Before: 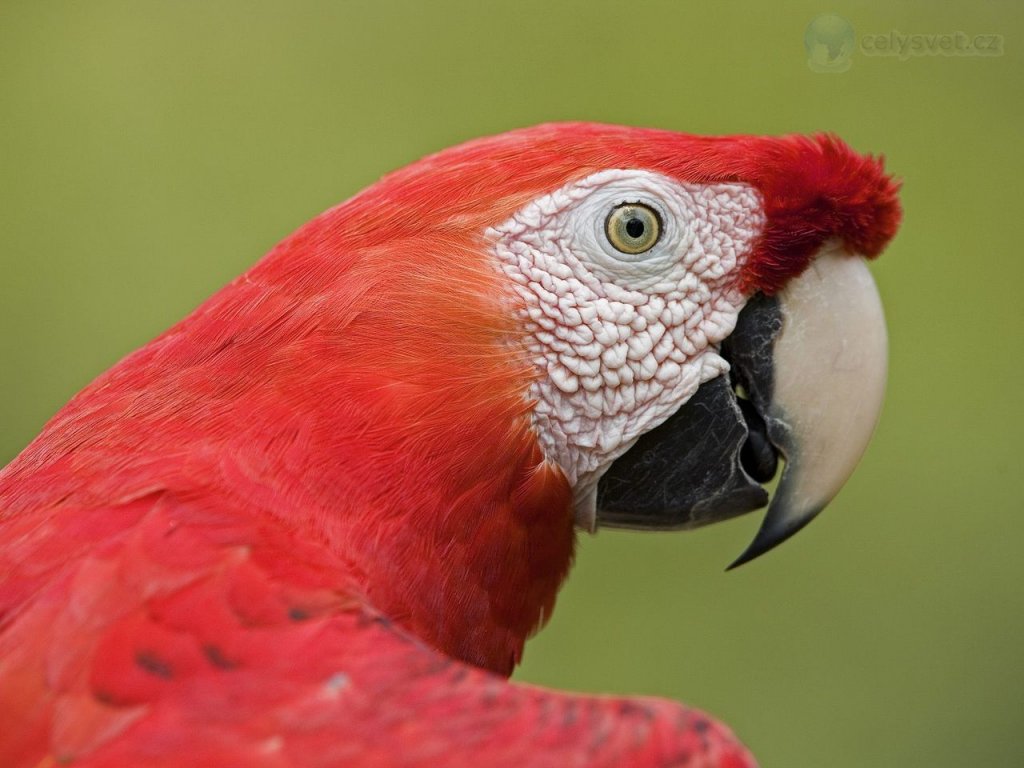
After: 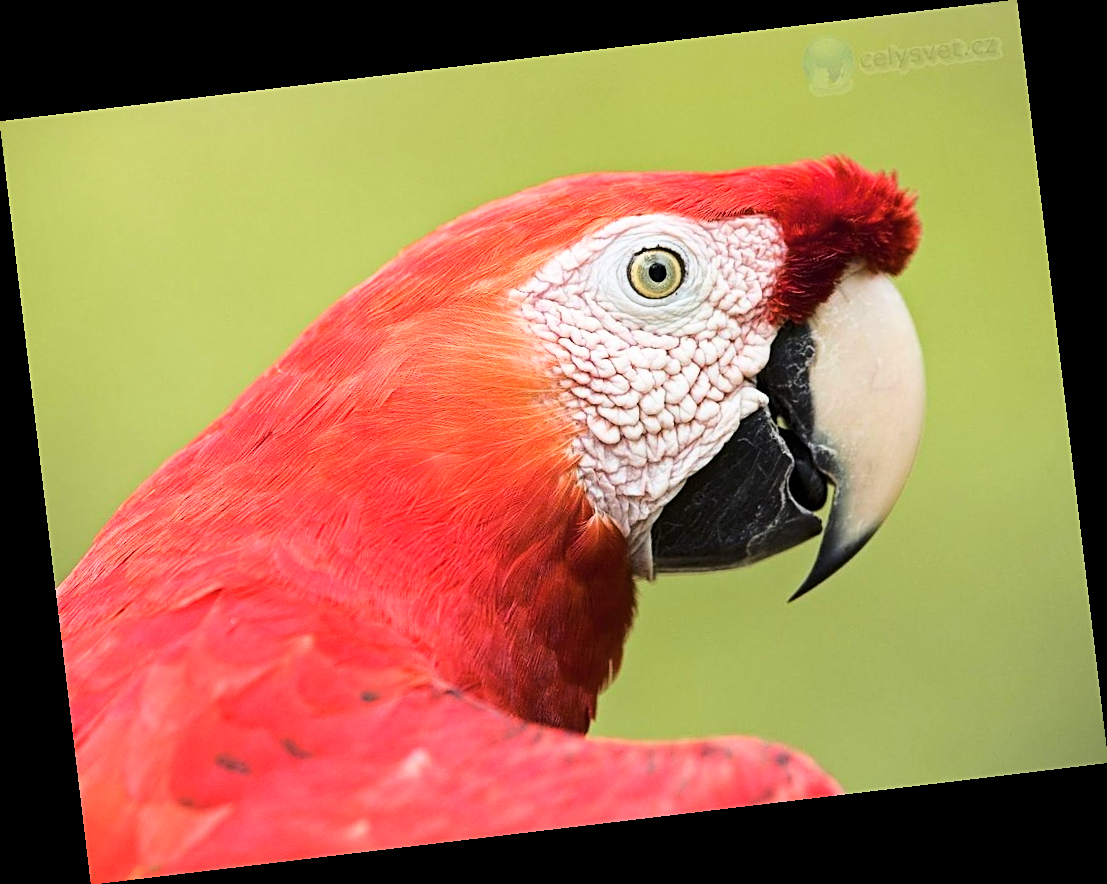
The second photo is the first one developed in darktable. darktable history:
sharpen: on, module defaults
rotate and perspective: rotation -6.83°, automatic cropping off
base curve: curves: ch0 [(0, 0) (0.032, 0.037) (0.105, 0.228) (0.435, 0.76) (0.856, 0.983) (1, 1)]
white balance: emerald 1
